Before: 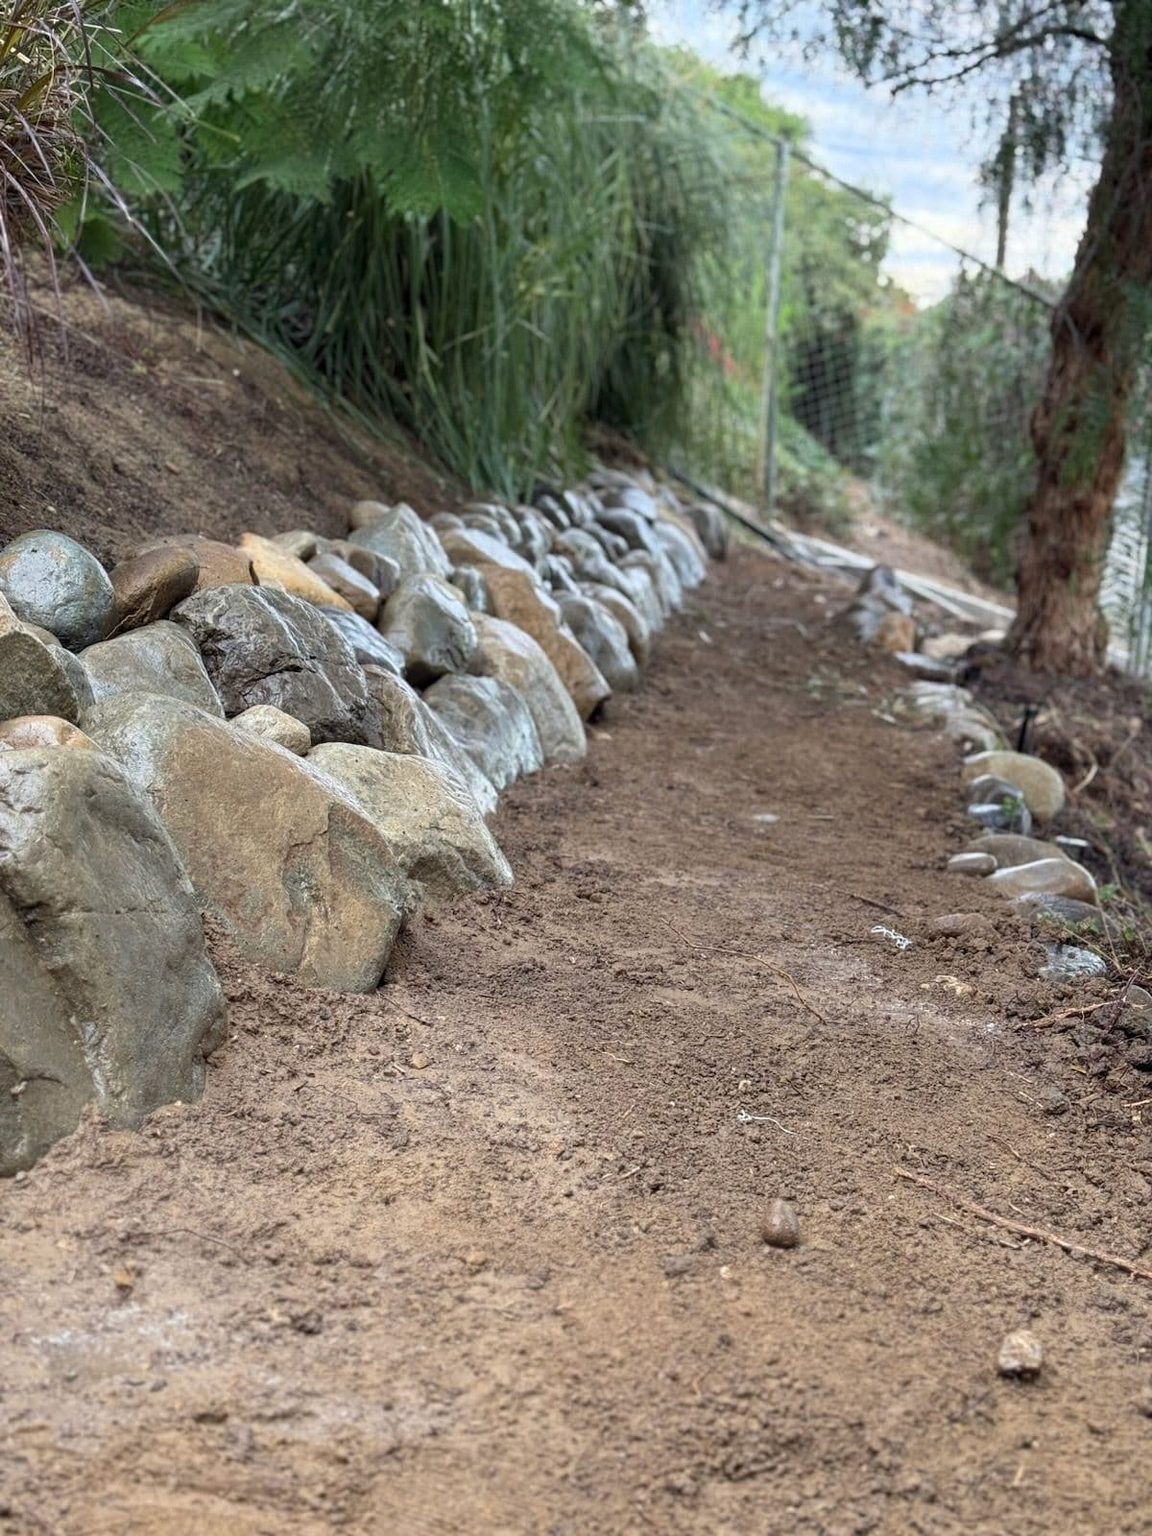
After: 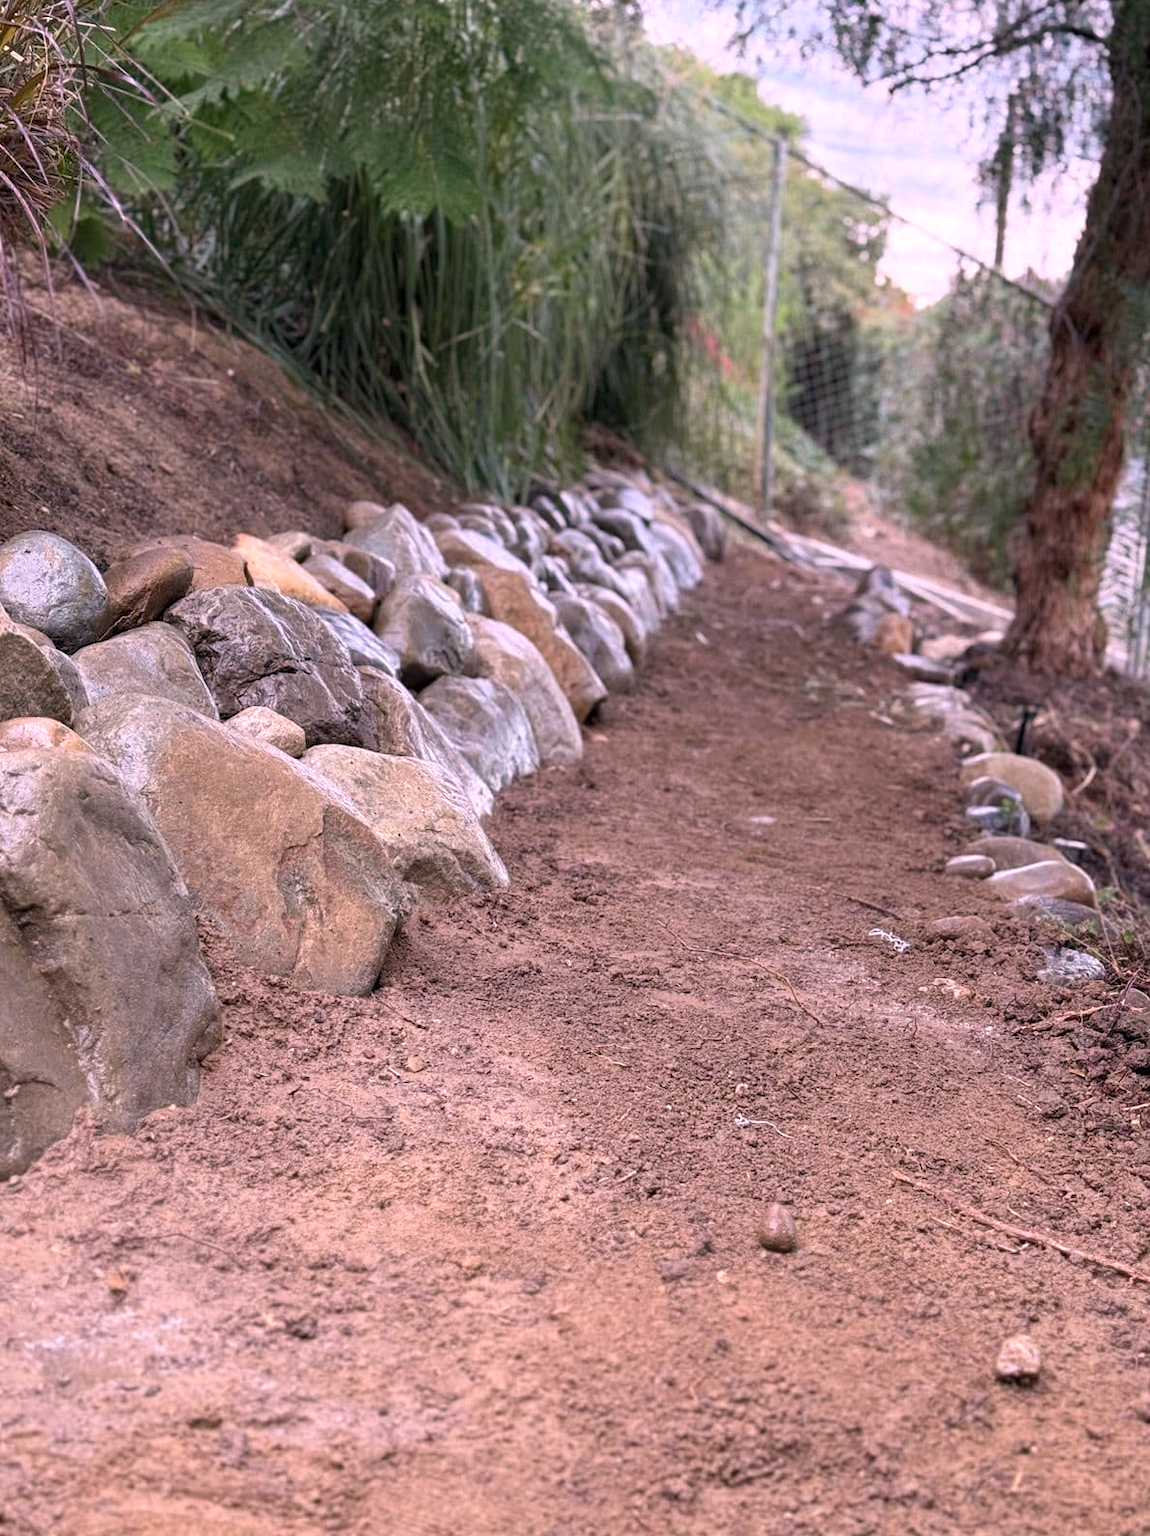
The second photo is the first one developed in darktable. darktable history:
white balance: red 1.188, blue 1.11
crop and rotate: left 0.614%, top 0.179%, bottom 0.309%
